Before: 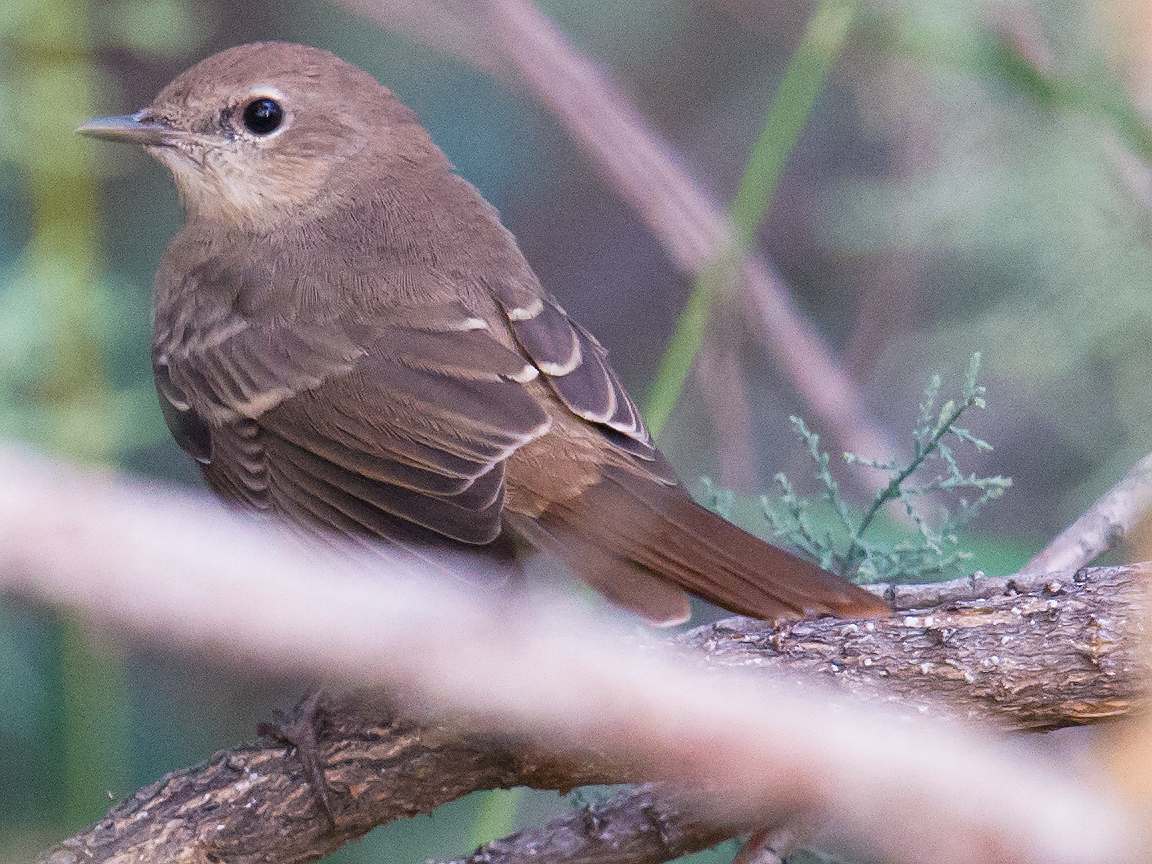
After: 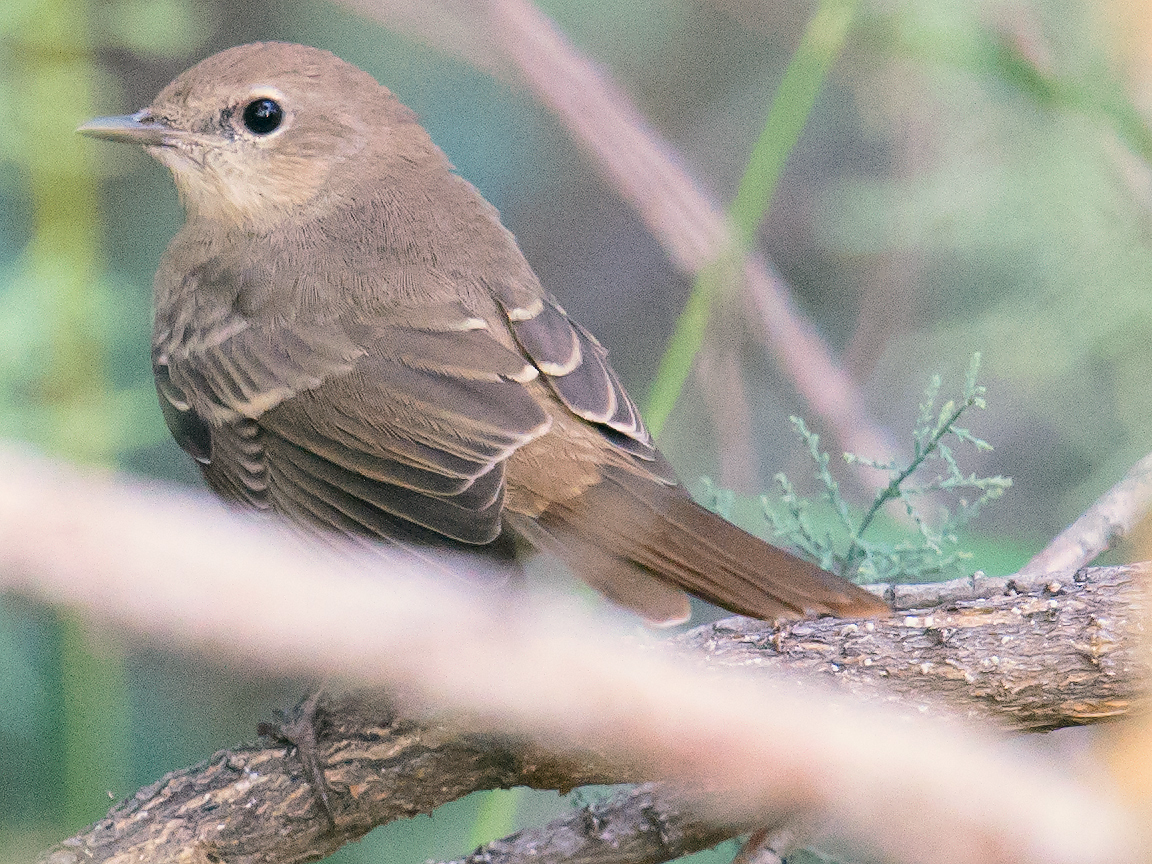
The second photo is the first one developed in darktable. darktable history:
color correction: highlights a* -0.593, highlights b* 9.45, shadows a* -8.72, shadows b* 1.47
base curve: curves: ch0 [(0, 0) (0.472, 0.455) (1, 1)], preserve colors none
tone curve: curves: ch0 [(0, 0) (0.003, 0.004) (0.011, 0.015) (0.025, 0.033) (0.044, 0.059) (0.069, 0.092) (0.1, 0.132) (0.136, 0.18) (0.177, 0.235) (0.224, 0.297) (0.277, 0.366) (0.335, 0.44) (0.399, 0.52) (0.468, 0.594) (0.543, 0.661) (0.623, 0.727) (0.709, 0.79) (0.801, 0.86) (0.898, 0.928) (1, 1)], color space Lab, independent channels, preserve colors none
